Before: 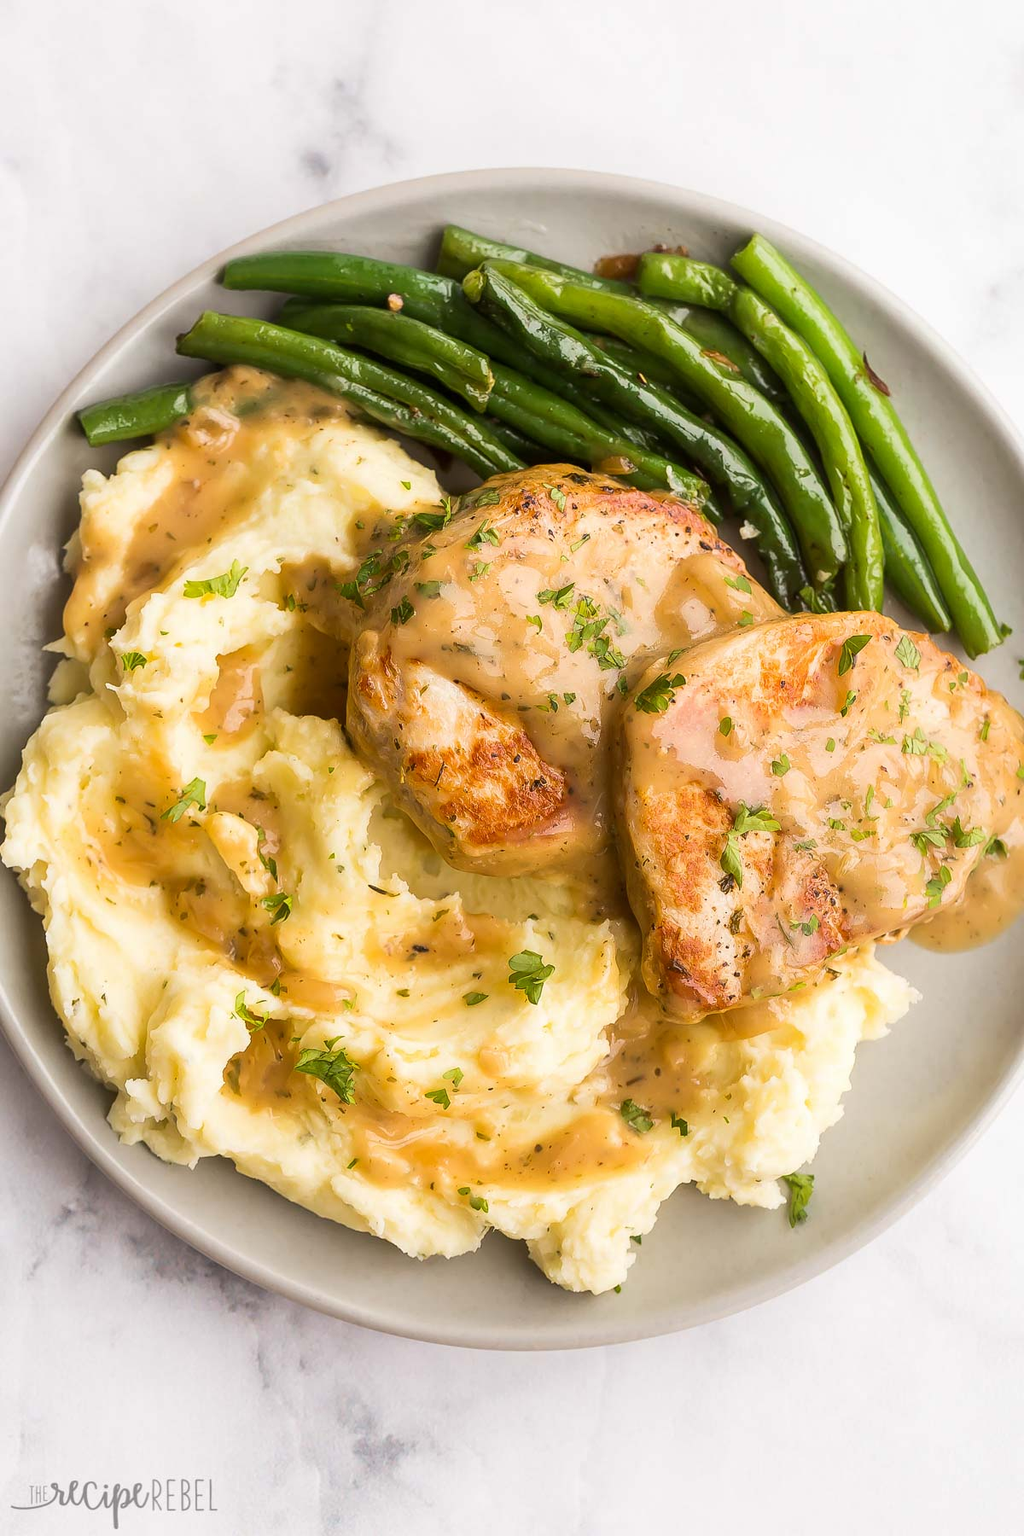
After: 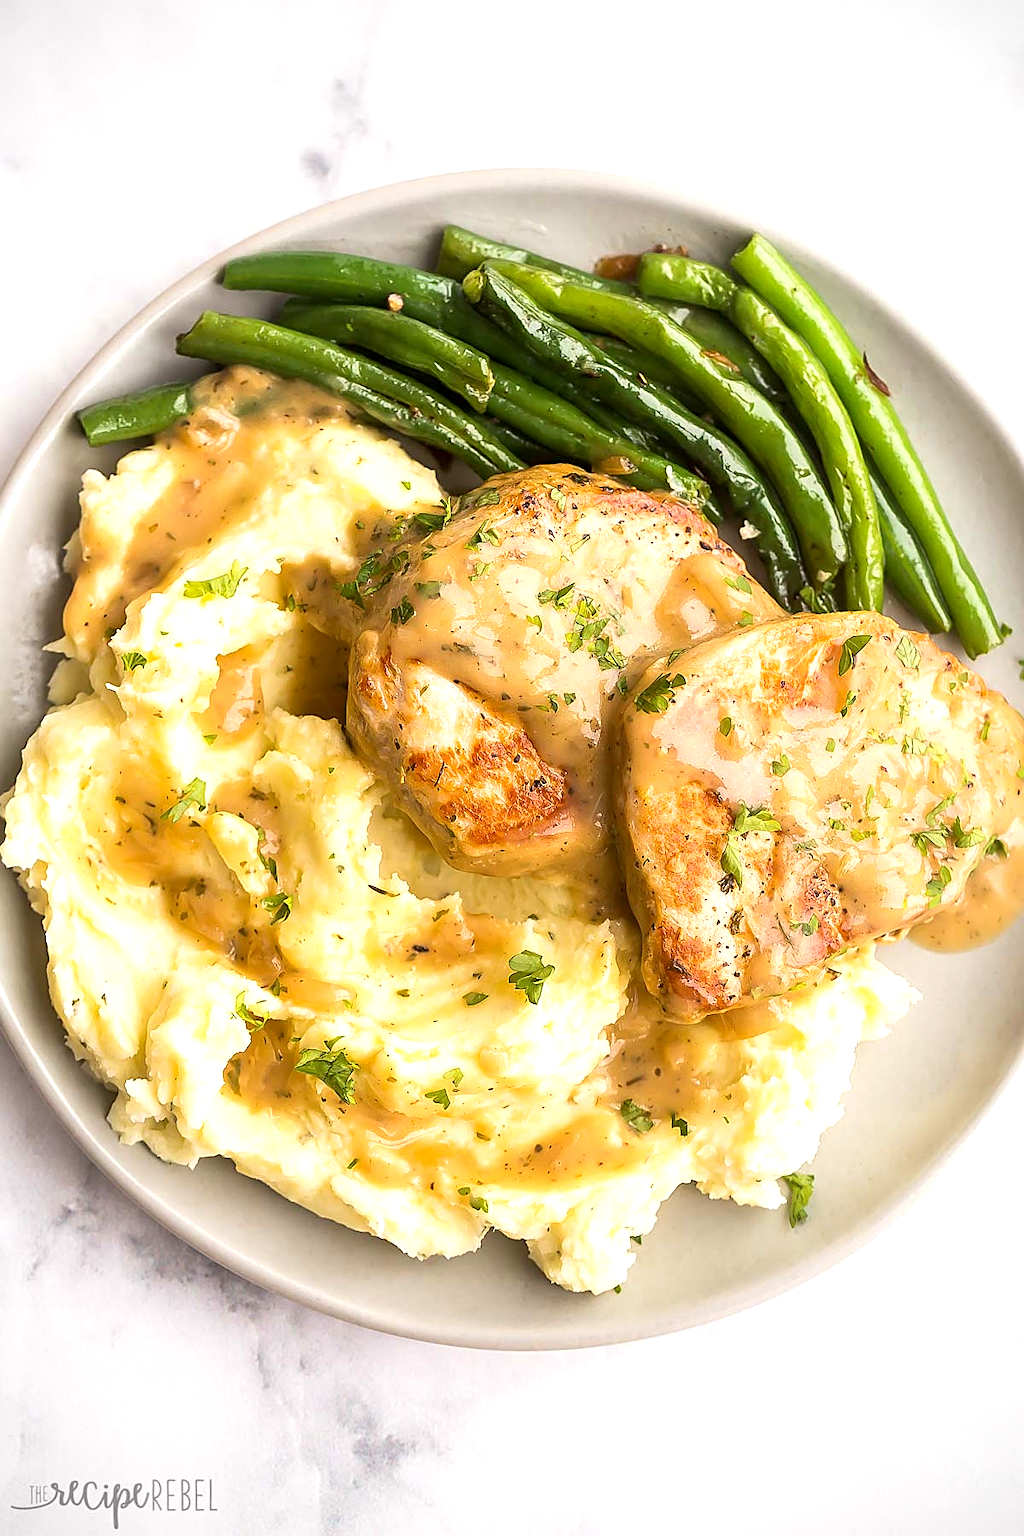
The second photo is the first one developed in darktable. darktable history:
exposure: black level correction 0.001, exposure 0.499 EV, compensate highlight preservation false
sharpen: on, module defaults
vignetting: fall-off radius 60.95%, saturation 0.386
